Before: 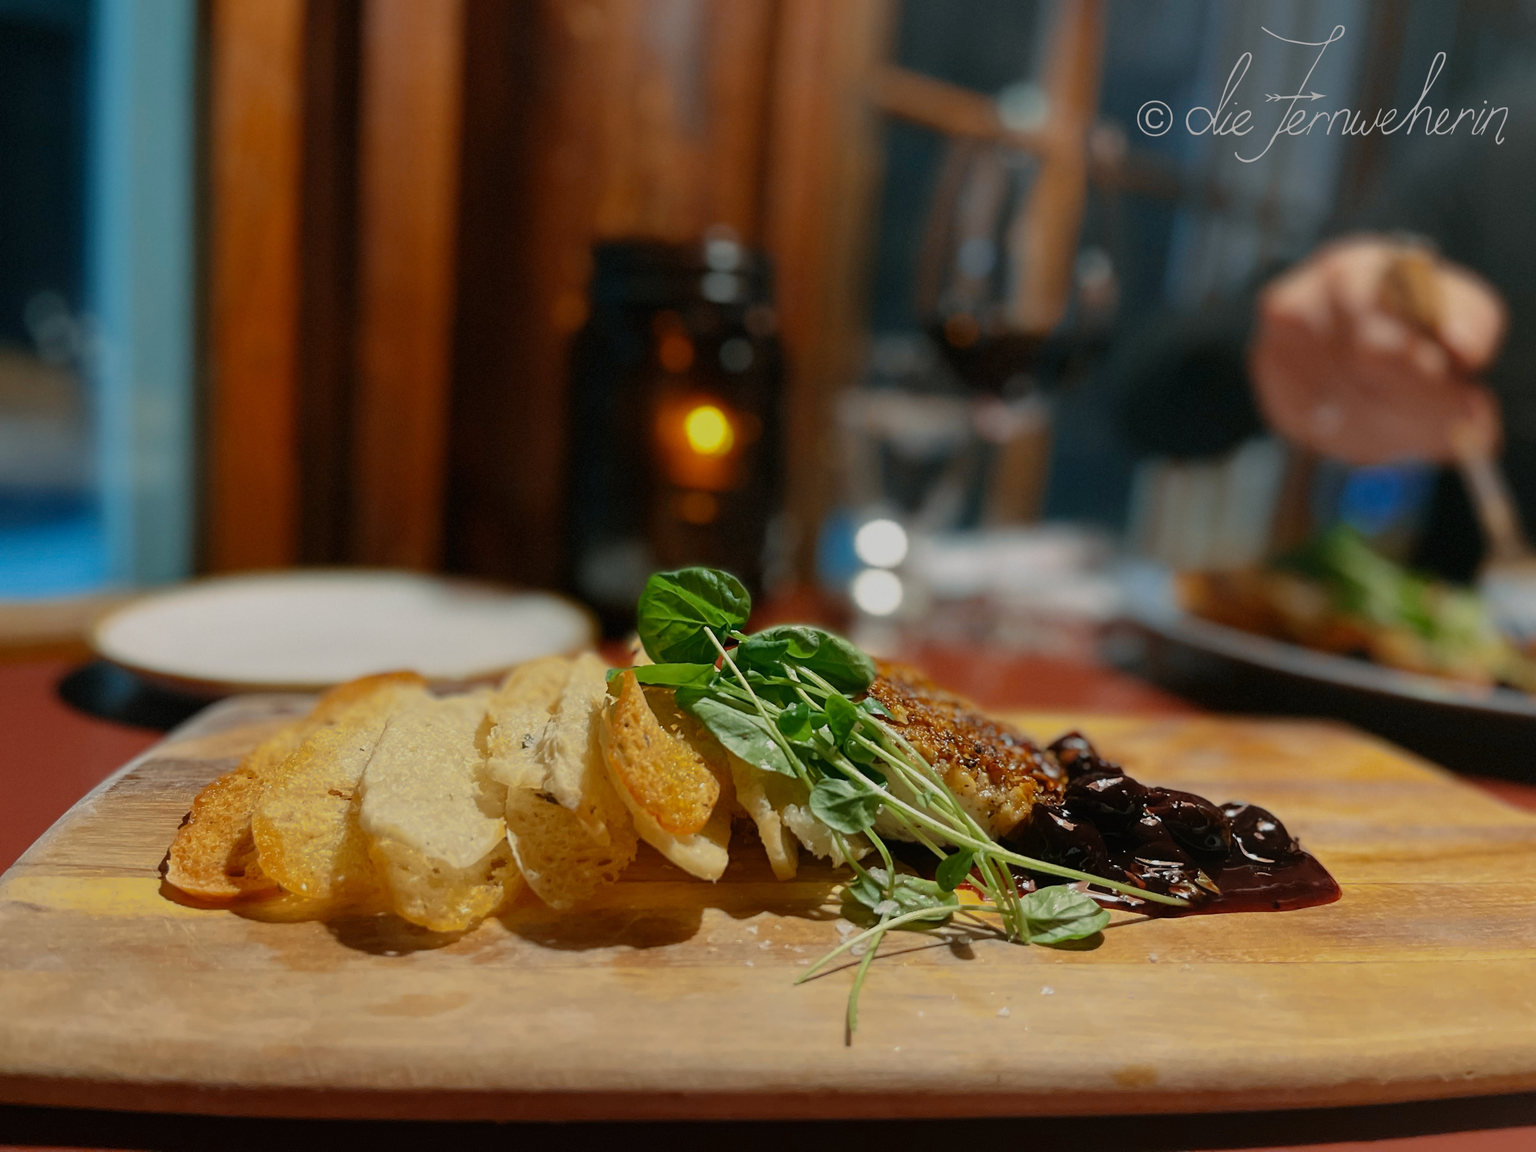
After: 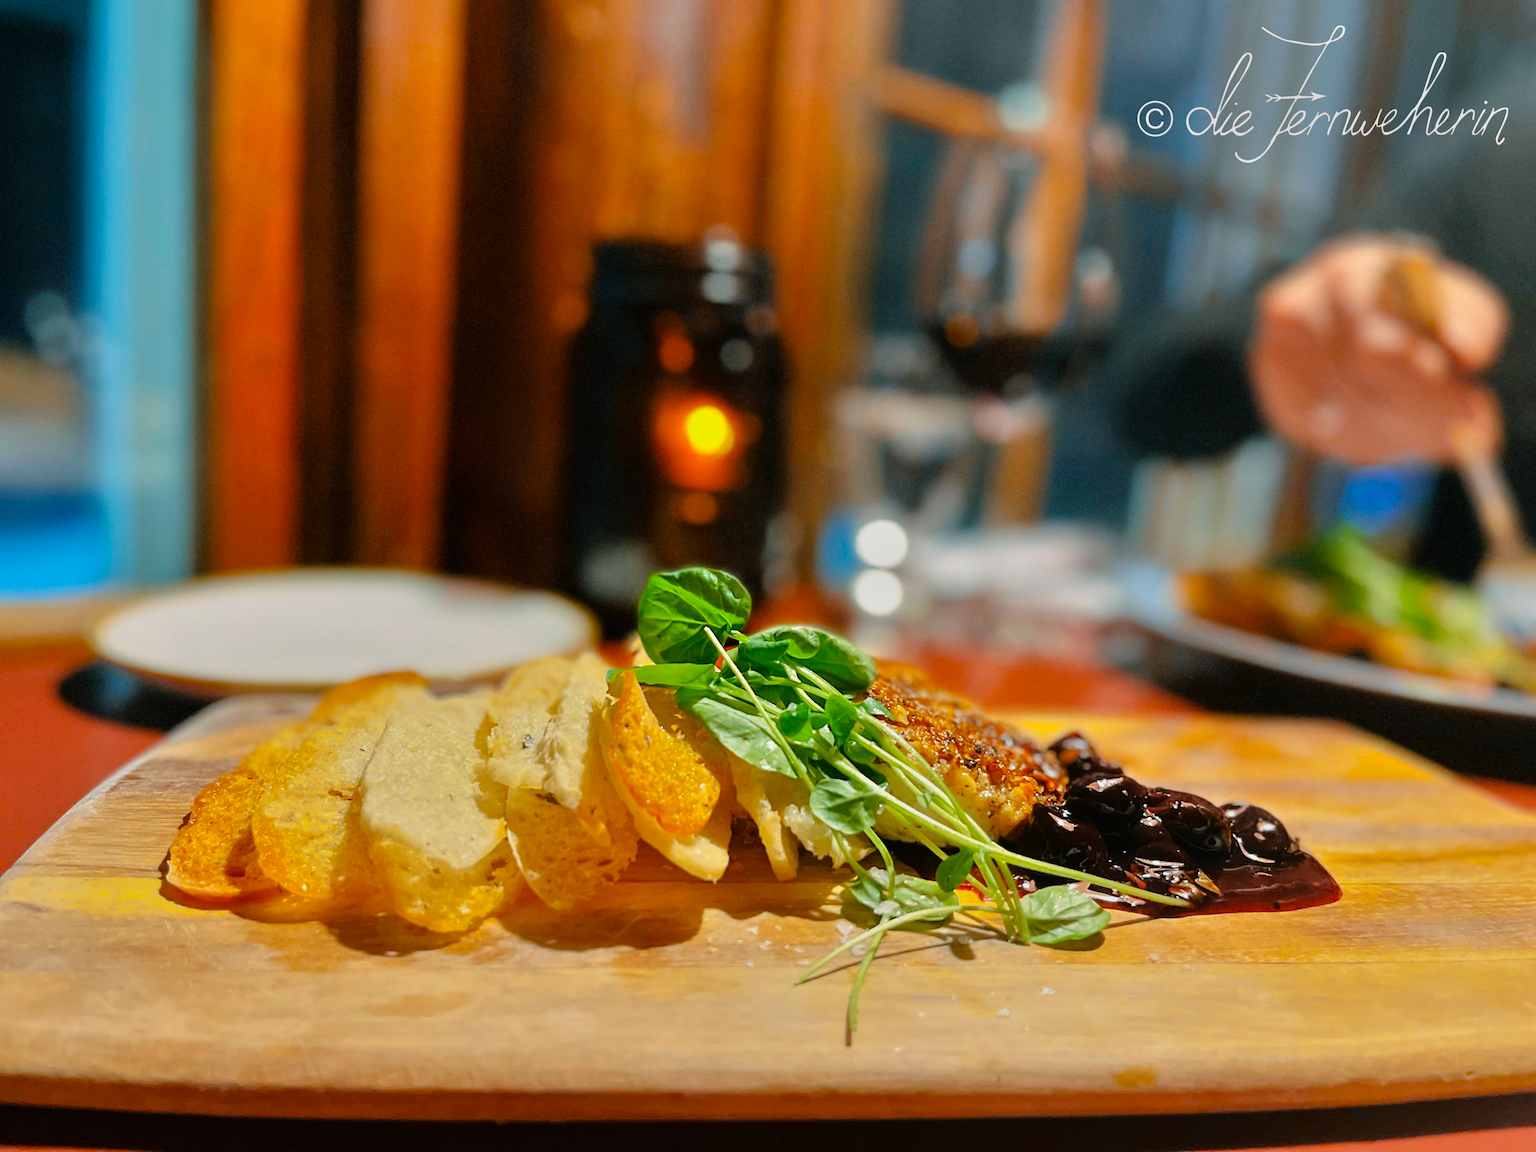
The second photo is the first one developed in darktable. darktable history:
color balance: output saturation 120%
tone equalizer: -7 EV 0.15 EV, -6 EV 0.6 EV, -5 EV 1.15 EV, -4 EV 1.33 EV, -3 EV 1.15 EV, -2 EV 0.6 EV, -1 EV 0.15 EV, mask exposure compensation -0.5 EV
